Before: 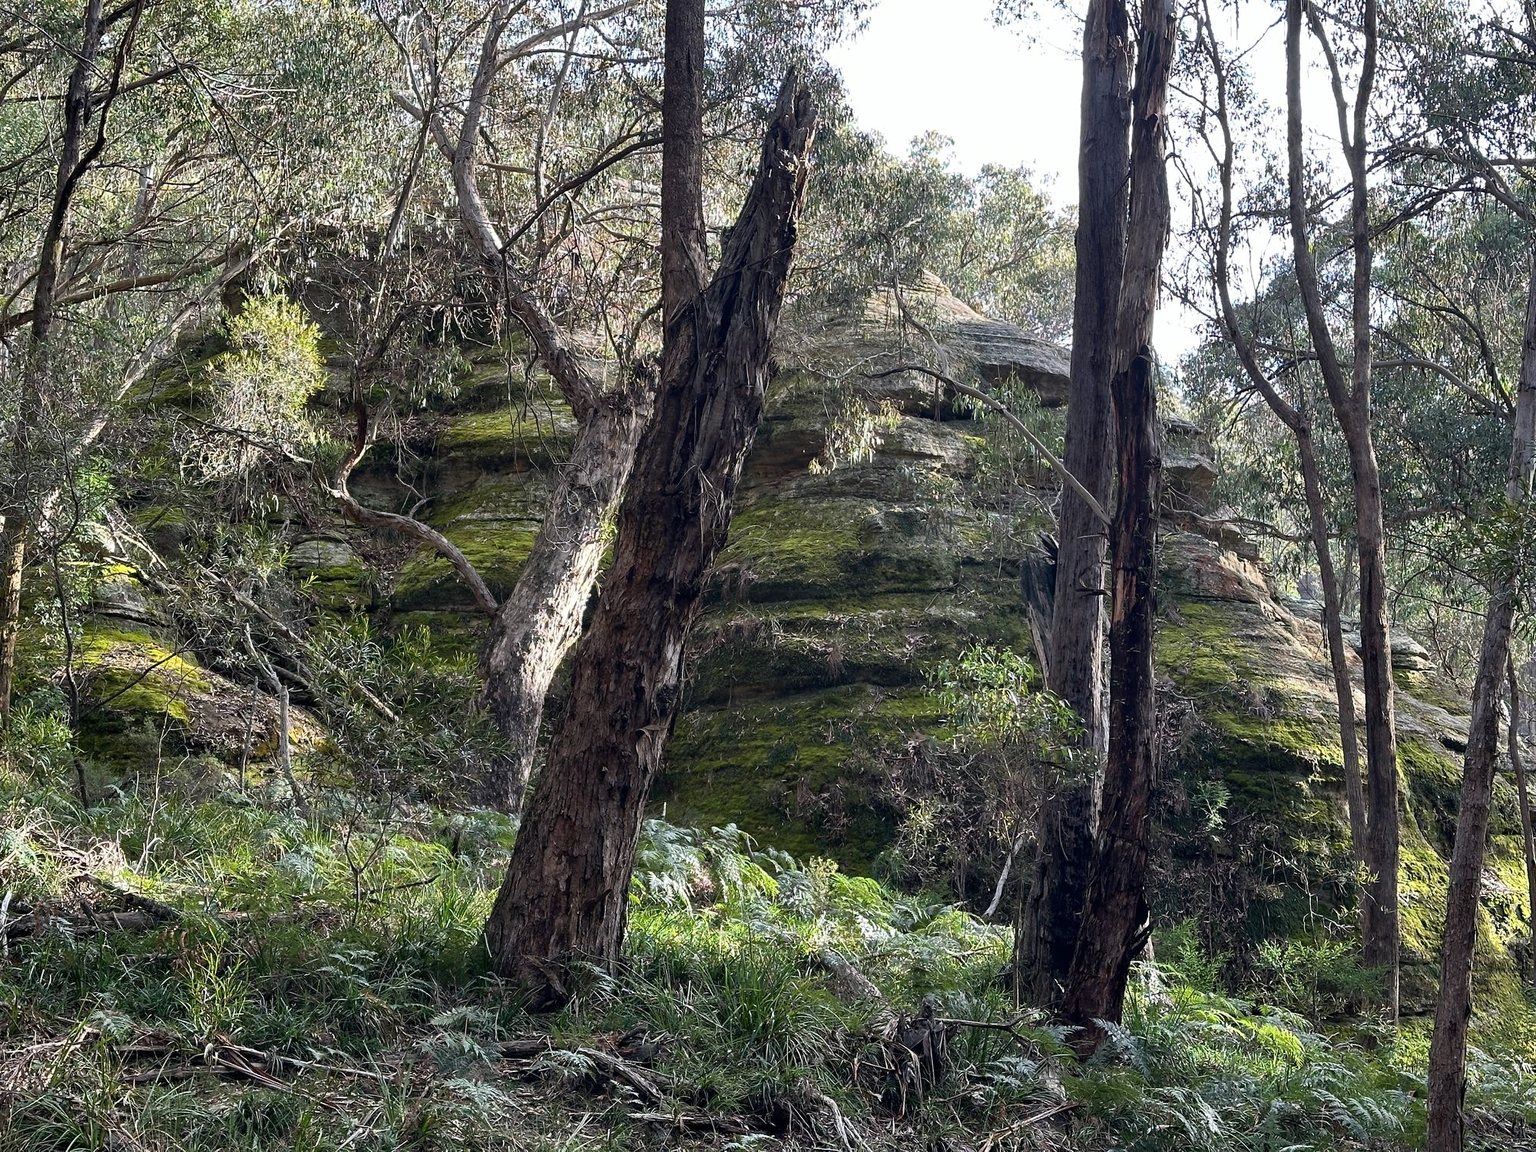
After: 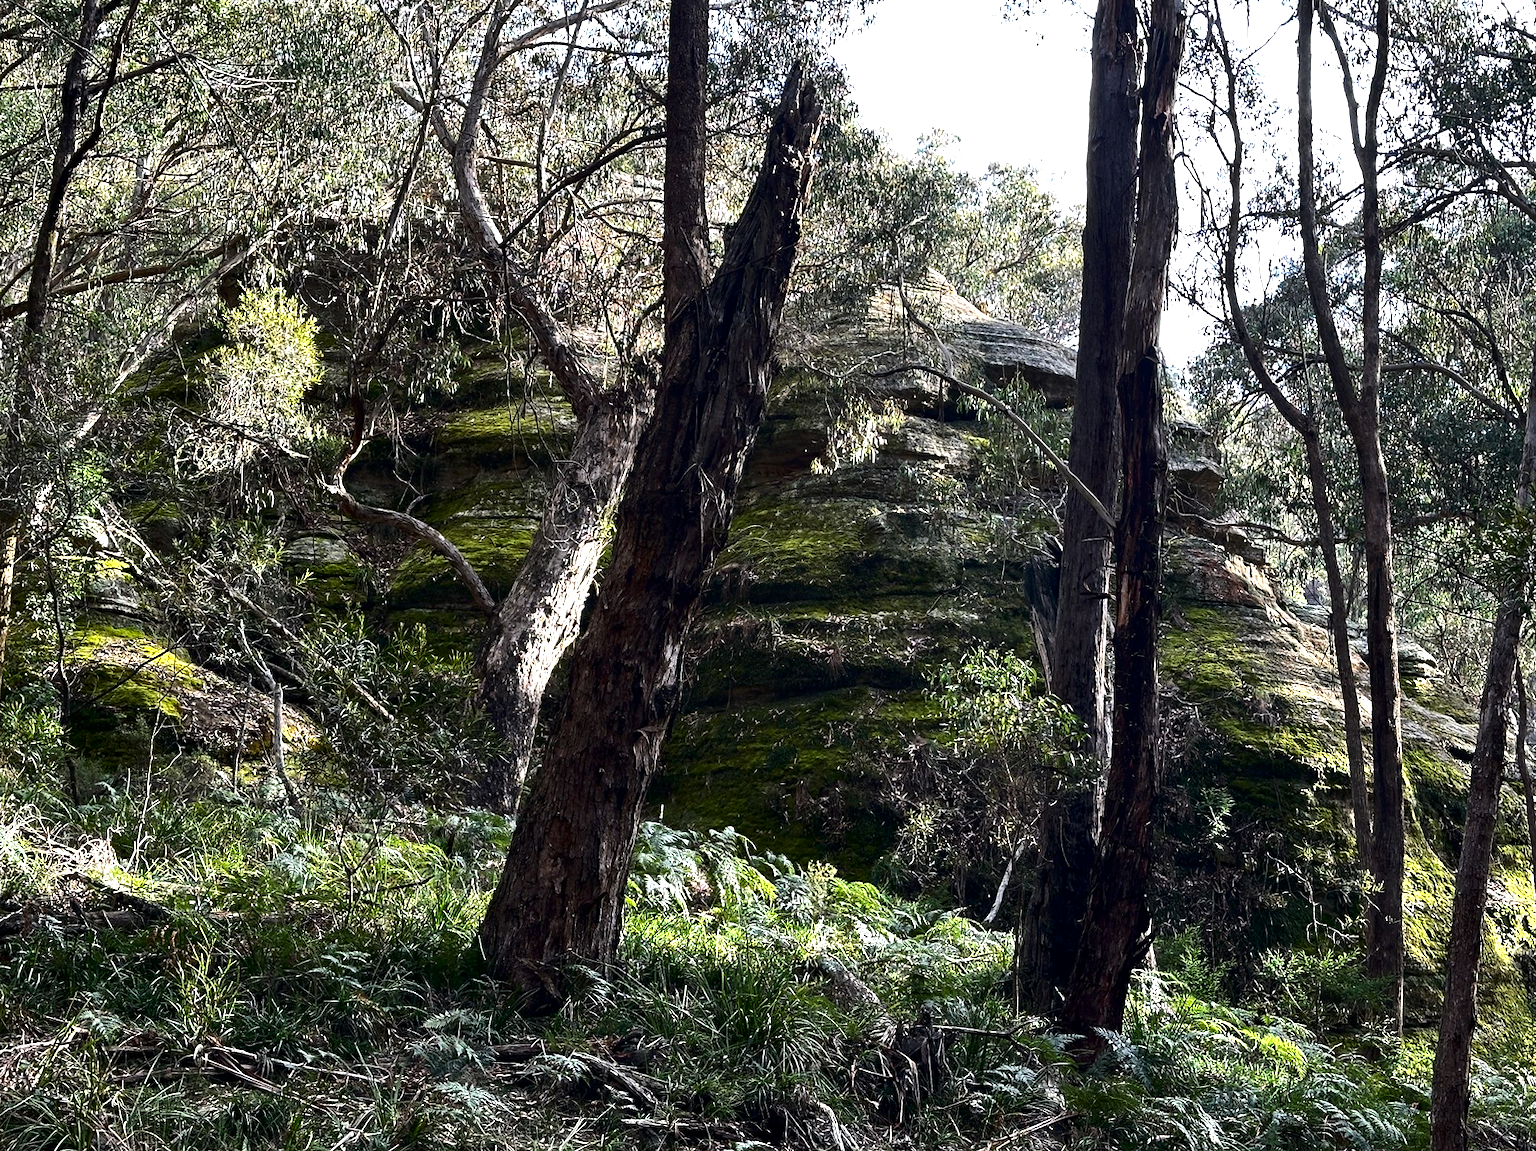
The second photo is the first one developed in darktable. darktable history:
contrast brightness saturation: contrast 0.07, brightness -0.14, saturation 0.11
tone equalizer: -8 EV -0.75 EV, -7 EV -0.7 EV, -6 EV -0.6 EV, -5 EV -0.4 EV, -3 EV 0.4 EV, -2 EV 0.6 EV, -1 EV 0.7 EV, +0 EV 0.75 EV, edges refinement/feathering 500, mask exposure compensation -1.57 EV, preserve details no
crop and rotate: angle -0.5°
